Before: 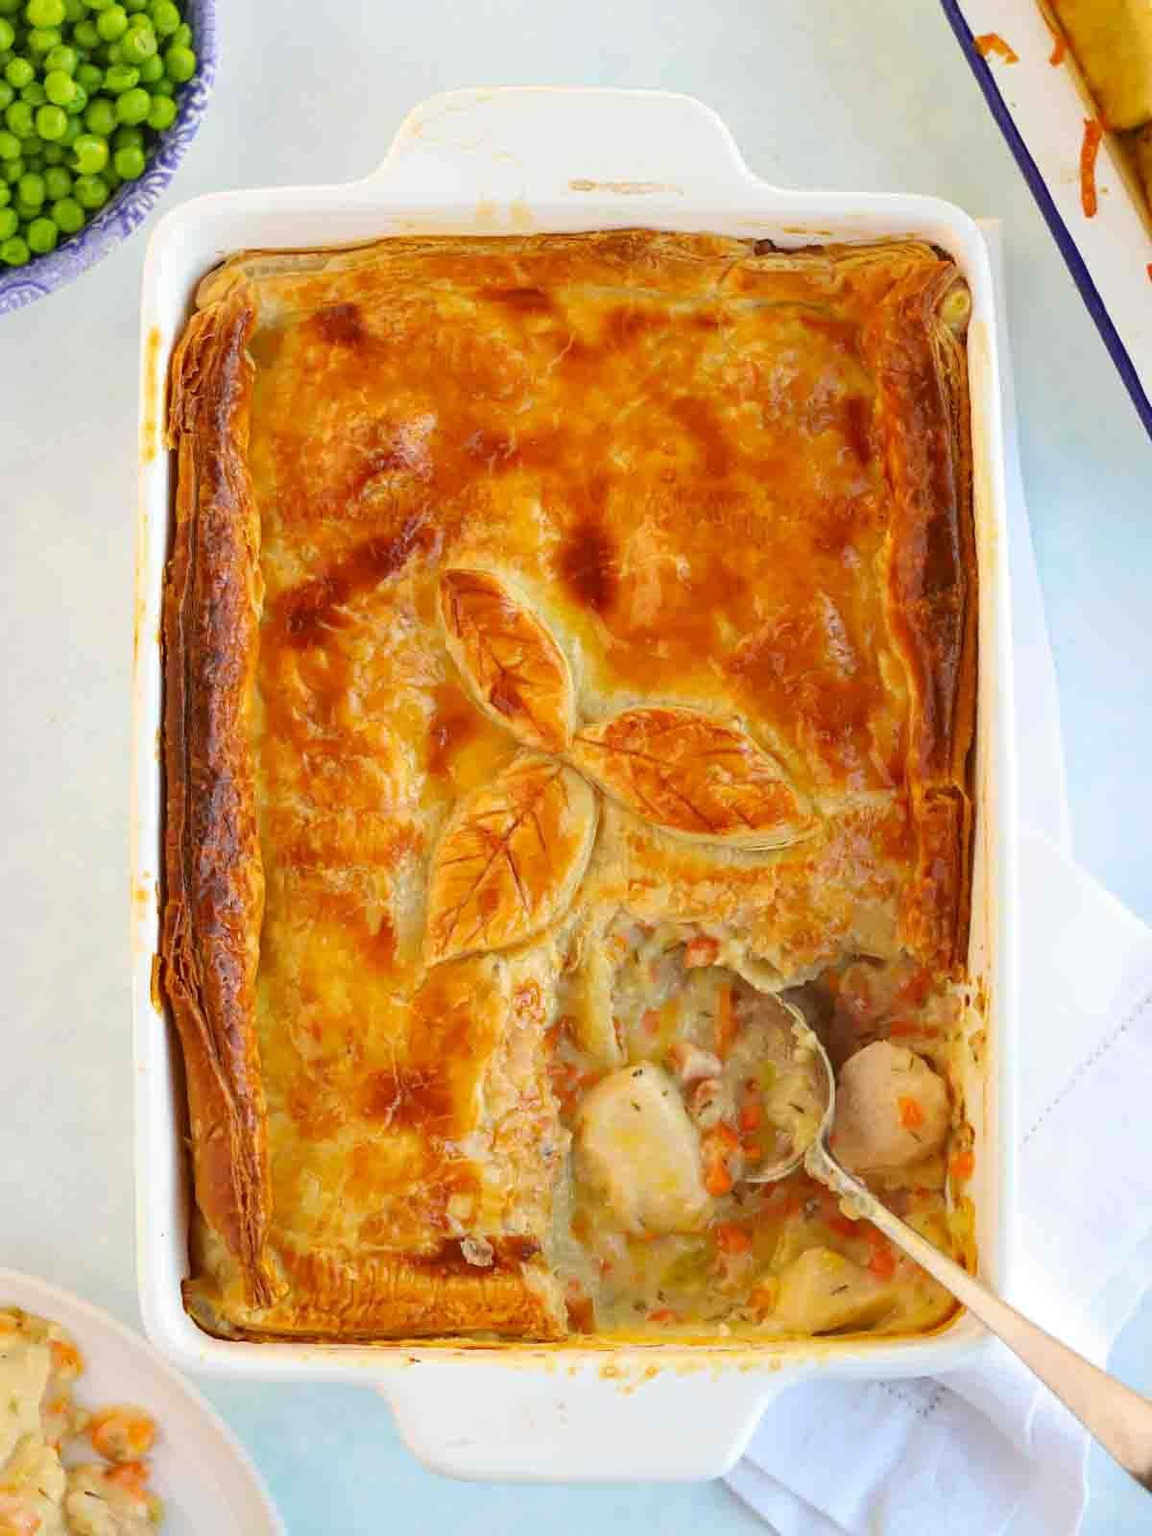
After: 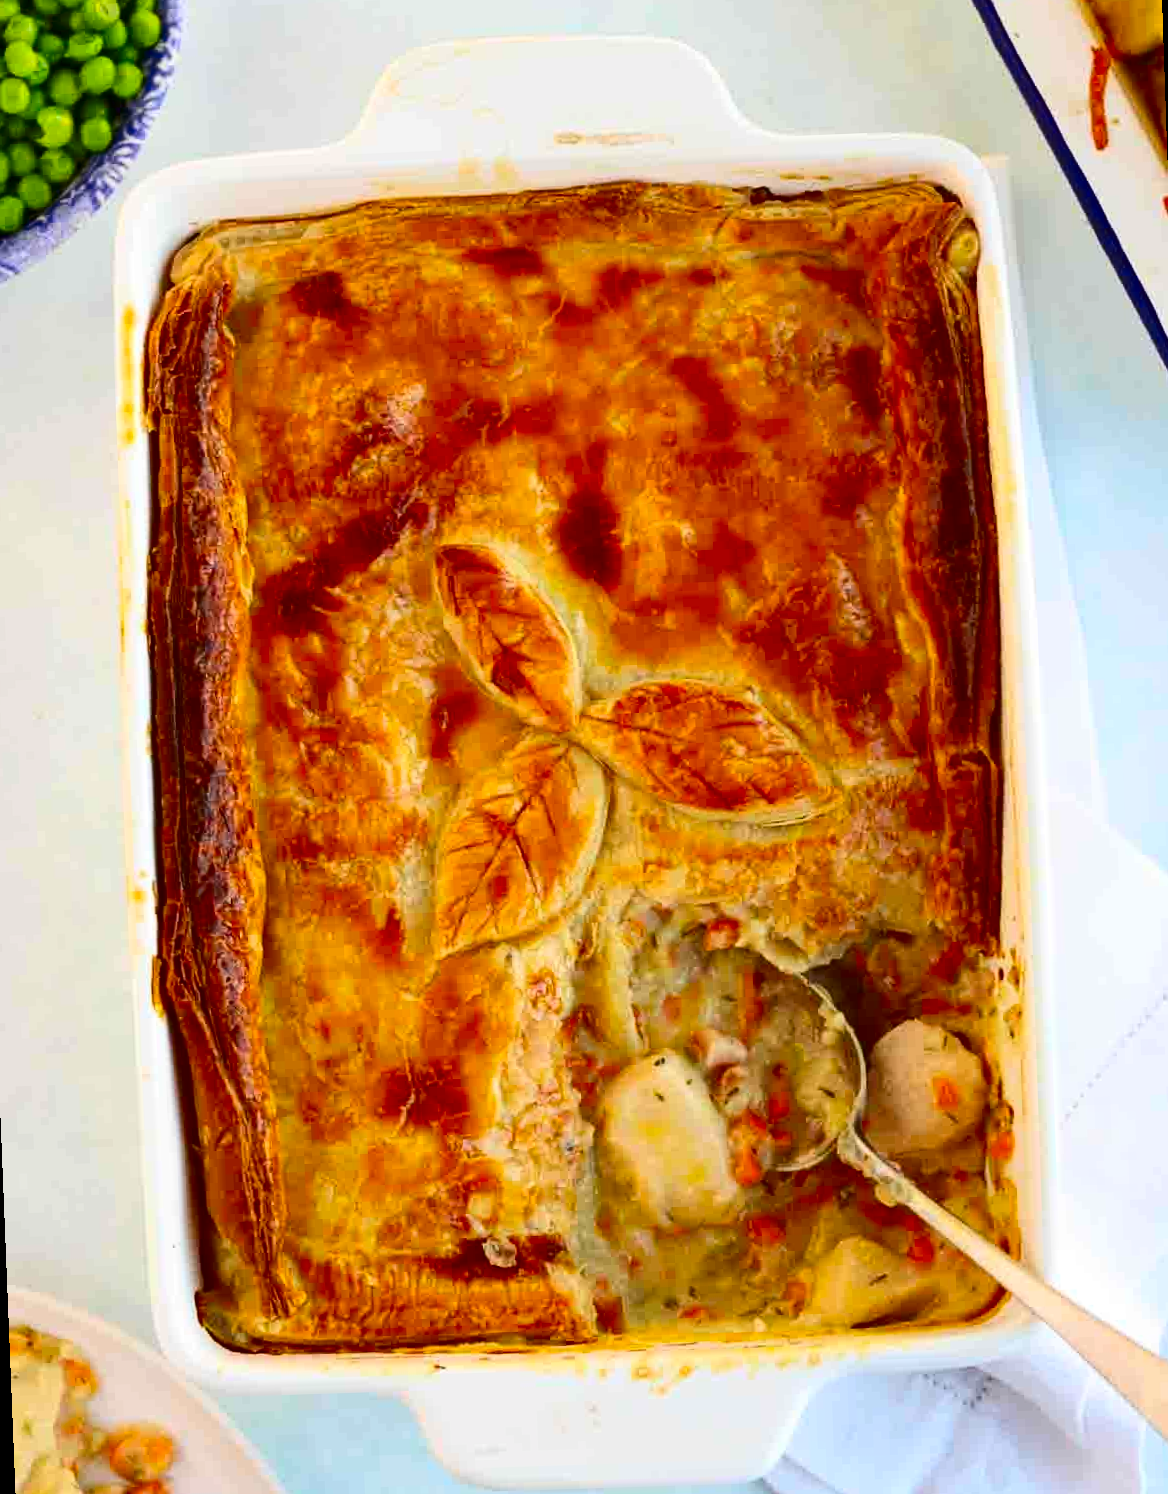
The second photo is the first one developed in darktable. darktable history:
rotate and perspective: rotation -2.12°, lens shift (vertical) 0.009, lens shift (horizontal) -0.008, automatic cropping original format, crop left 0.036, crop right 0.964, crop top 0.05, crop bottom 0.959
contrast brightness saturation: contrast 0.22, brightness -0.19, saturation 0.24
